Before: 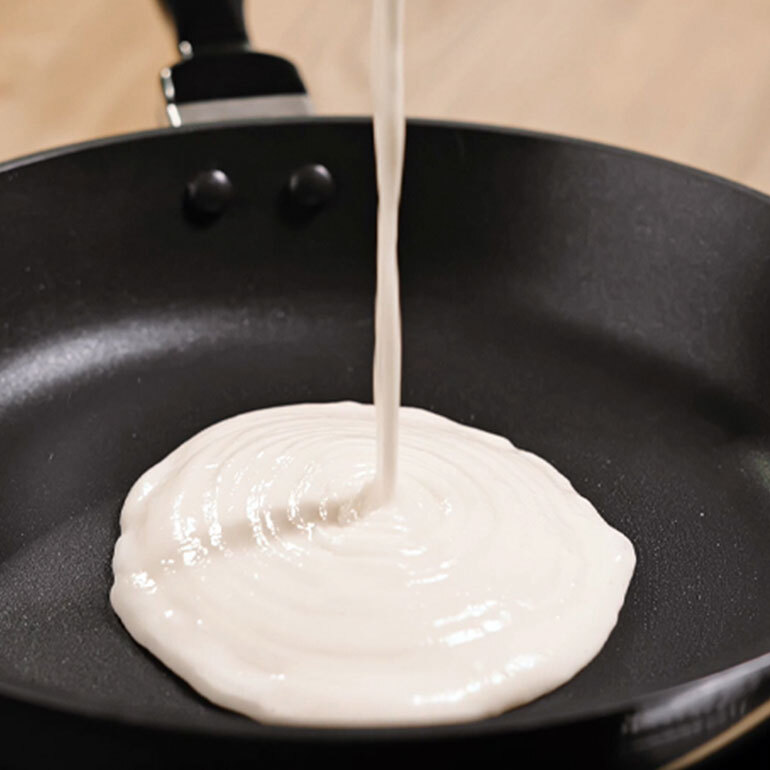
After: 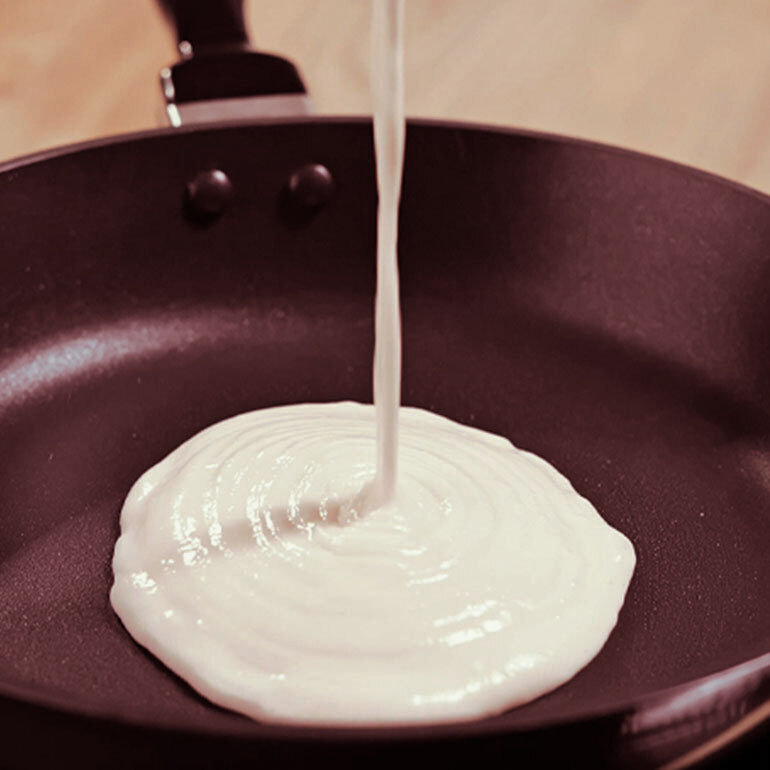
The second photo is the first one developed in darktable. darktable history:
split-toning: compress 20%
shadows and highlights: shadows 25, white point adjustment -3, highlights -30
